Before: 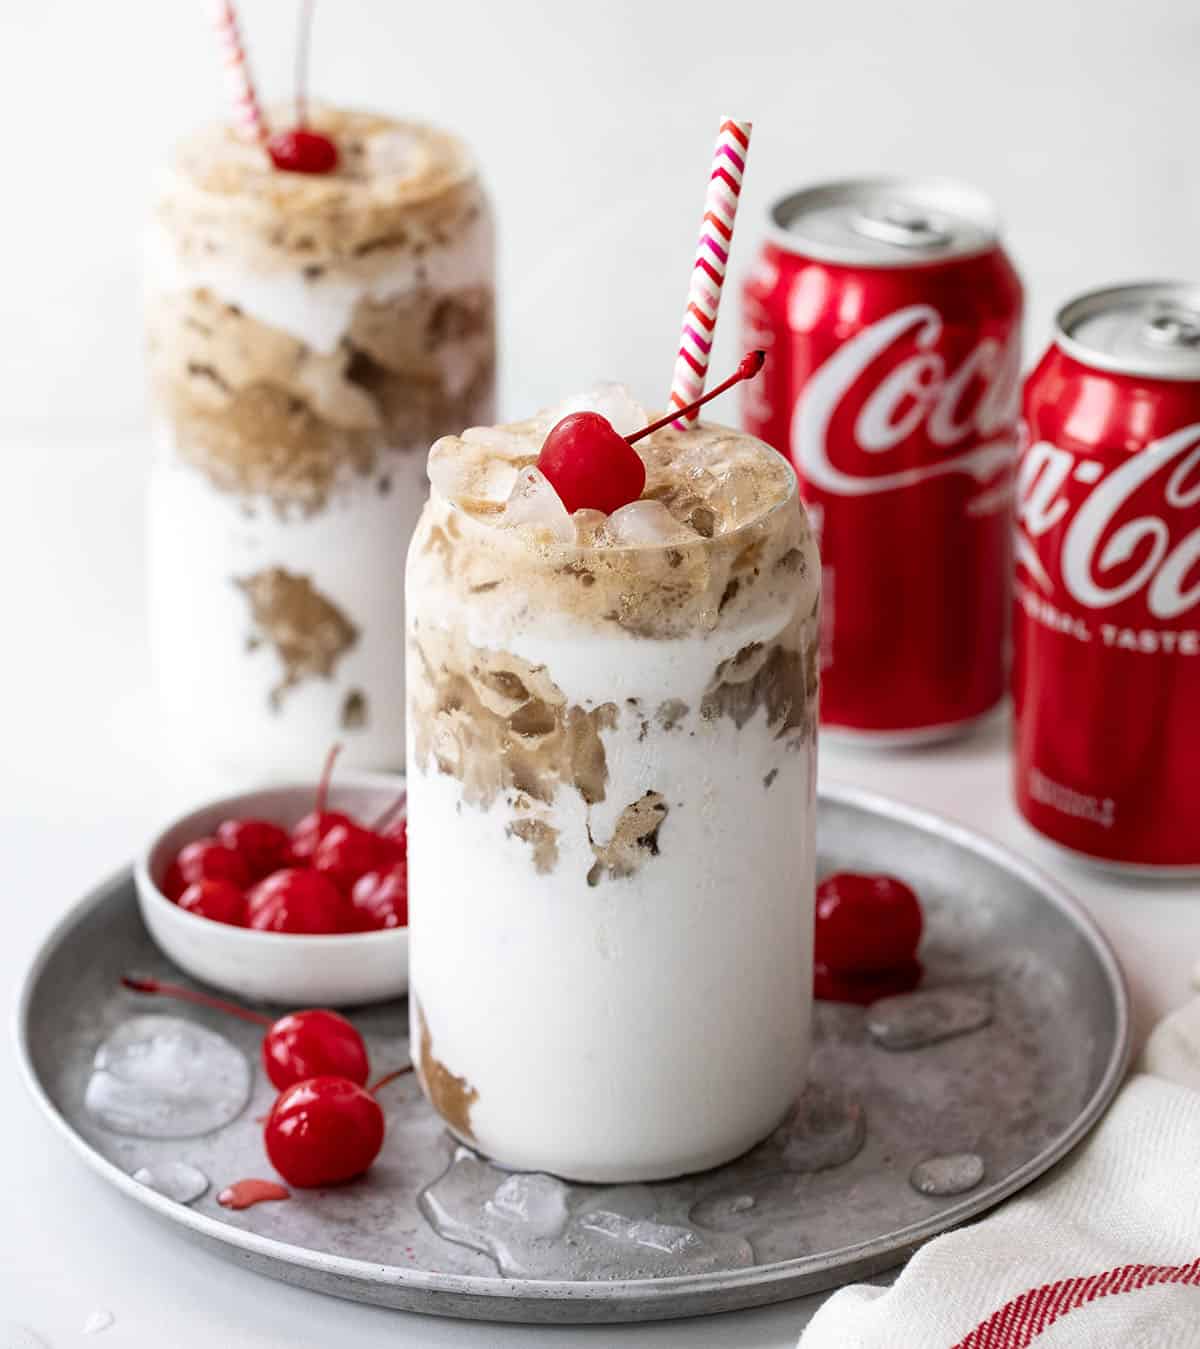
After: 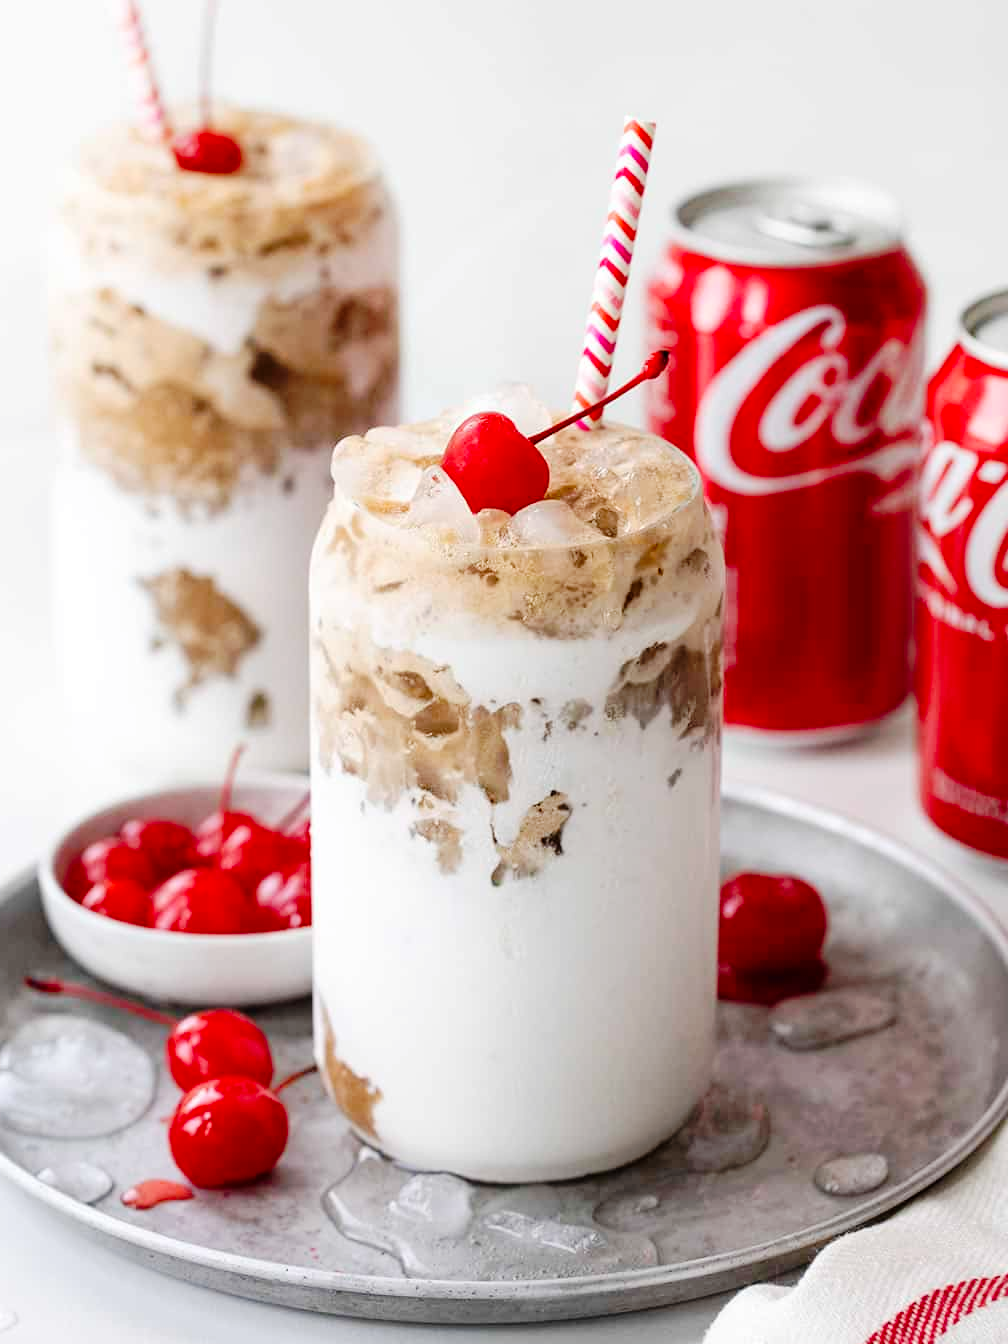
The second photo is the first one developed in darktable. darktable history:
tone curve: curves: ch0 [(0, 0) (0.003, 0.005) (0.011, 0.011) (0.025, 0.022) (0.044, 0.038) (0.069, 0.062) (0.1, 0.091) (0.136, 0.128) (0.177, 0.183) (0.224, 0.246) (0.277, 0.325) (0.335, 0.403) (0.399, 0.473) (0.468, 0.557) (0.543, 0.638) (0.623, 0.709) (0.709, 0.782) (0.801, 0.847) (0.898, 0.923) (1, 1)], preserve colors none
crop: left 8.026%, right 7.374%
